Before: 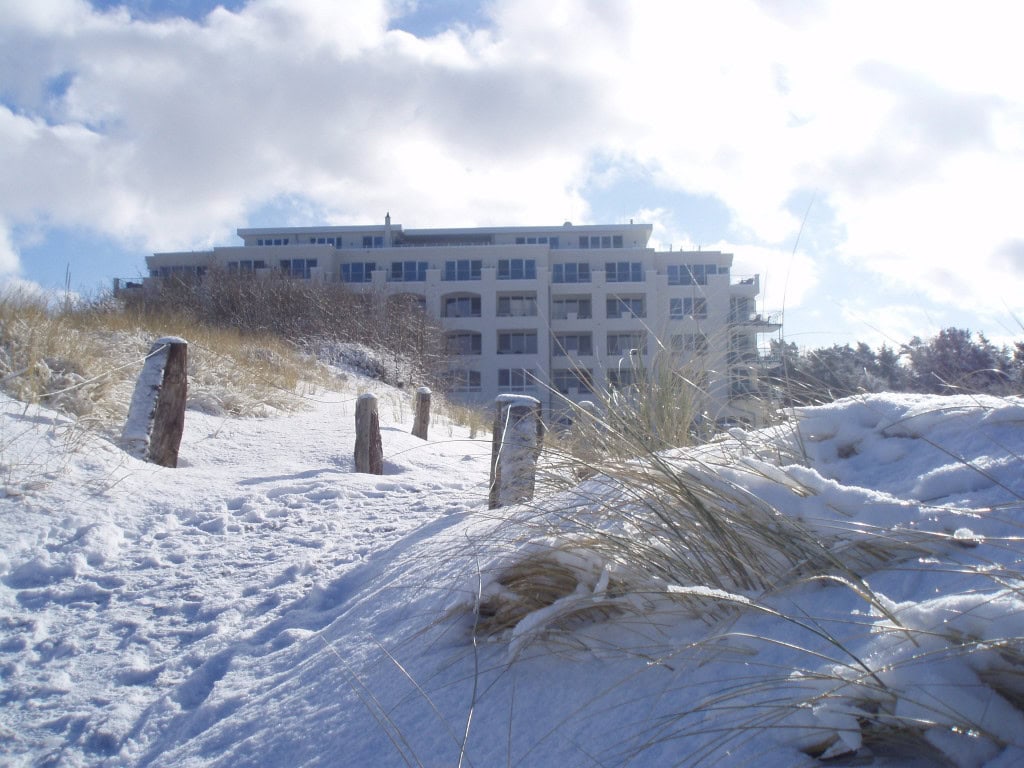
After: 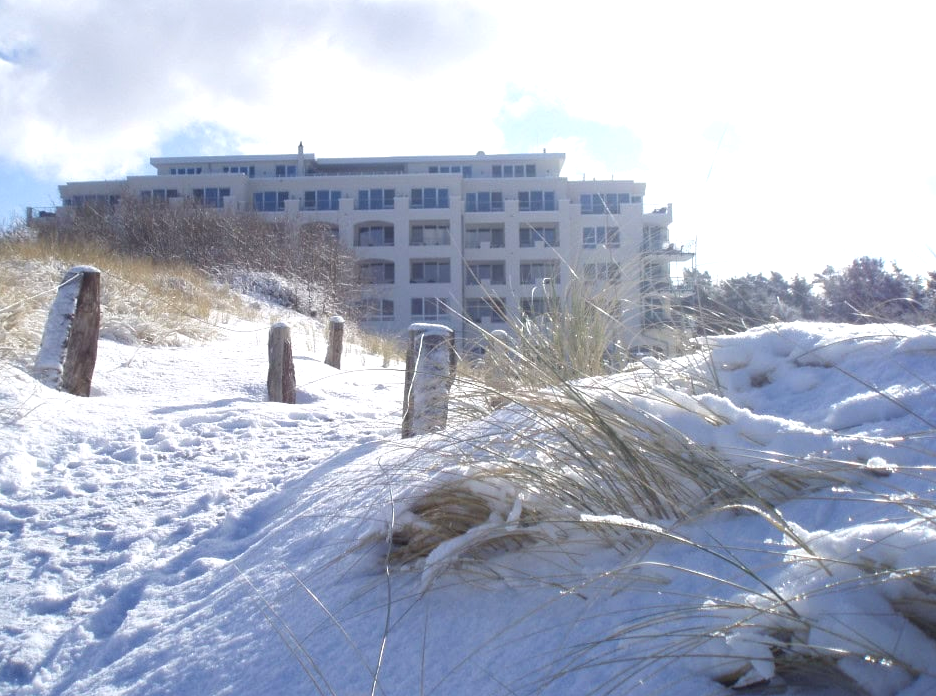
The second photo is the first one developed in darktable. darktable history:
exposure: exposure 0.45 EV, compensate exposure bias true, compensate highlight preservation false
crop and rotate: left 8.524%, top 9.338%
